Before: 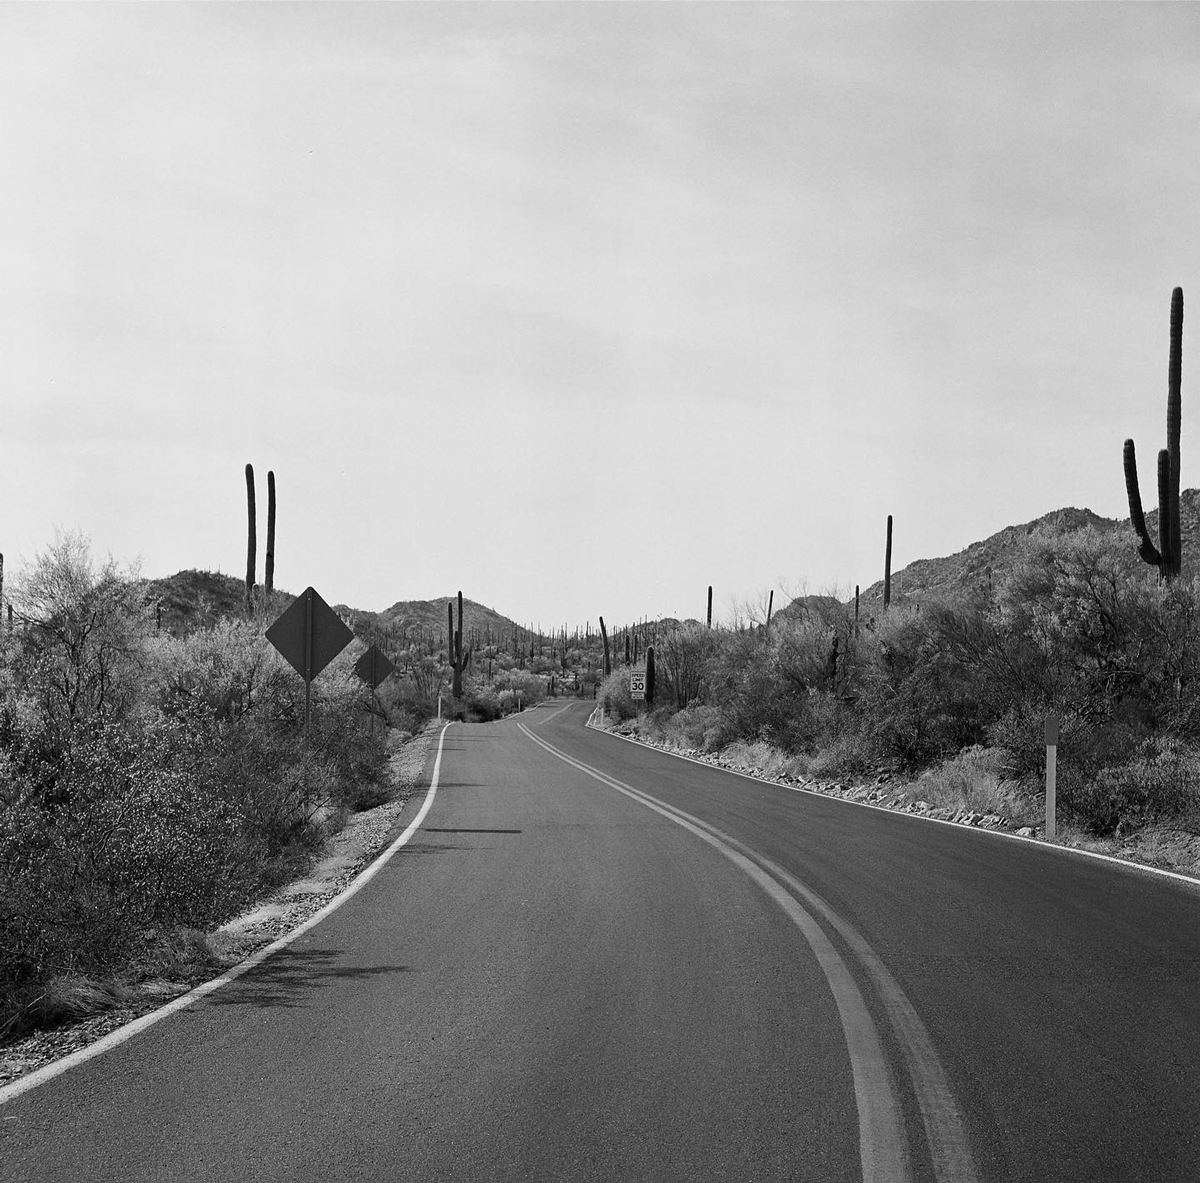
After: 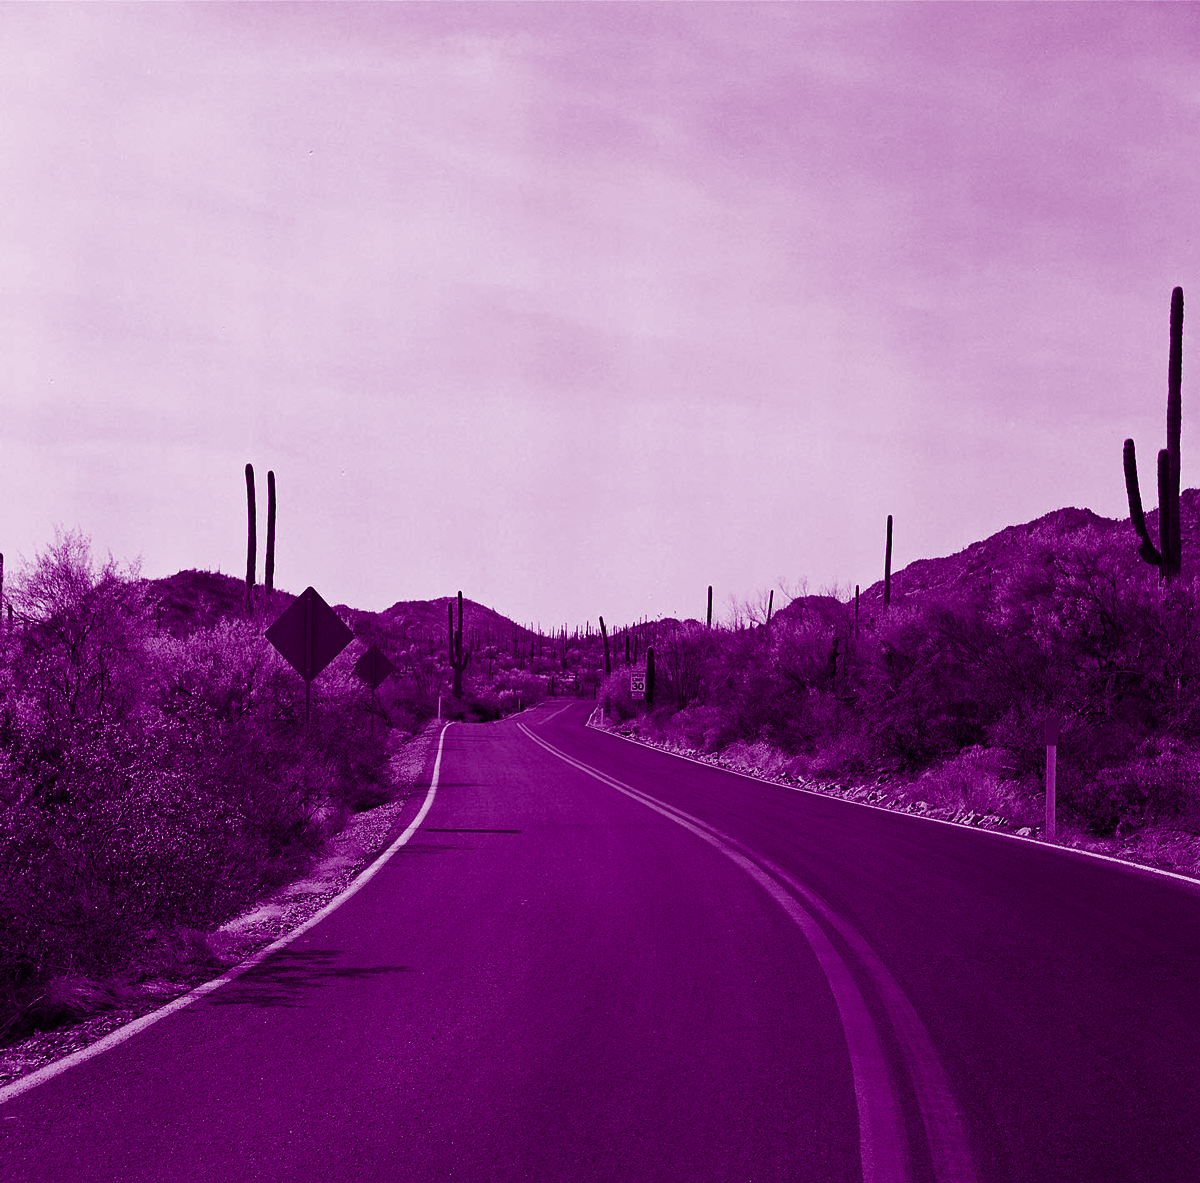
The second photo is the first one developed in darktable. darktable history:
color balance: mode lift, gamma, gain (sRGB), lift [1, 1, 0.101, 1]
tone equalizer: on, module defaults
